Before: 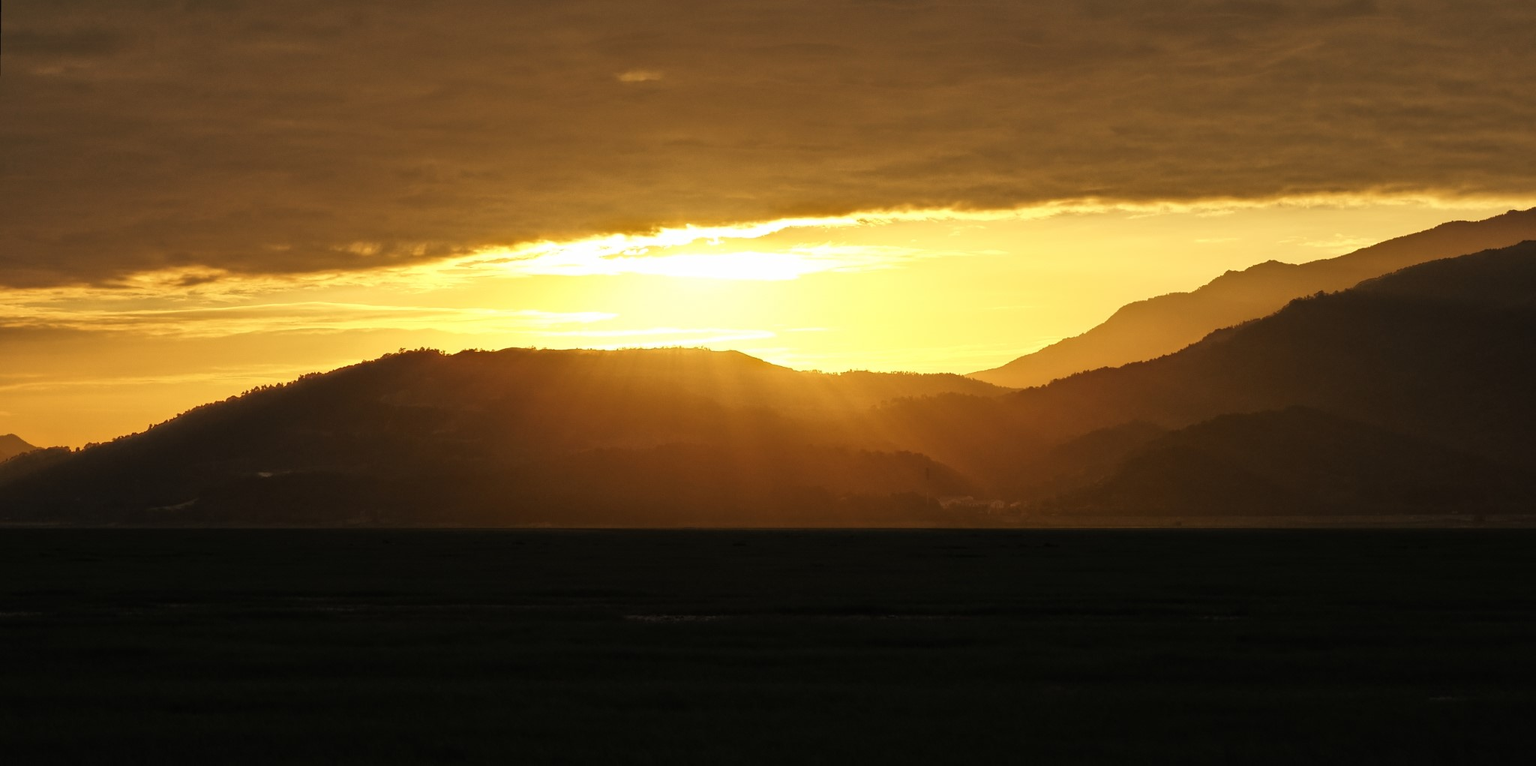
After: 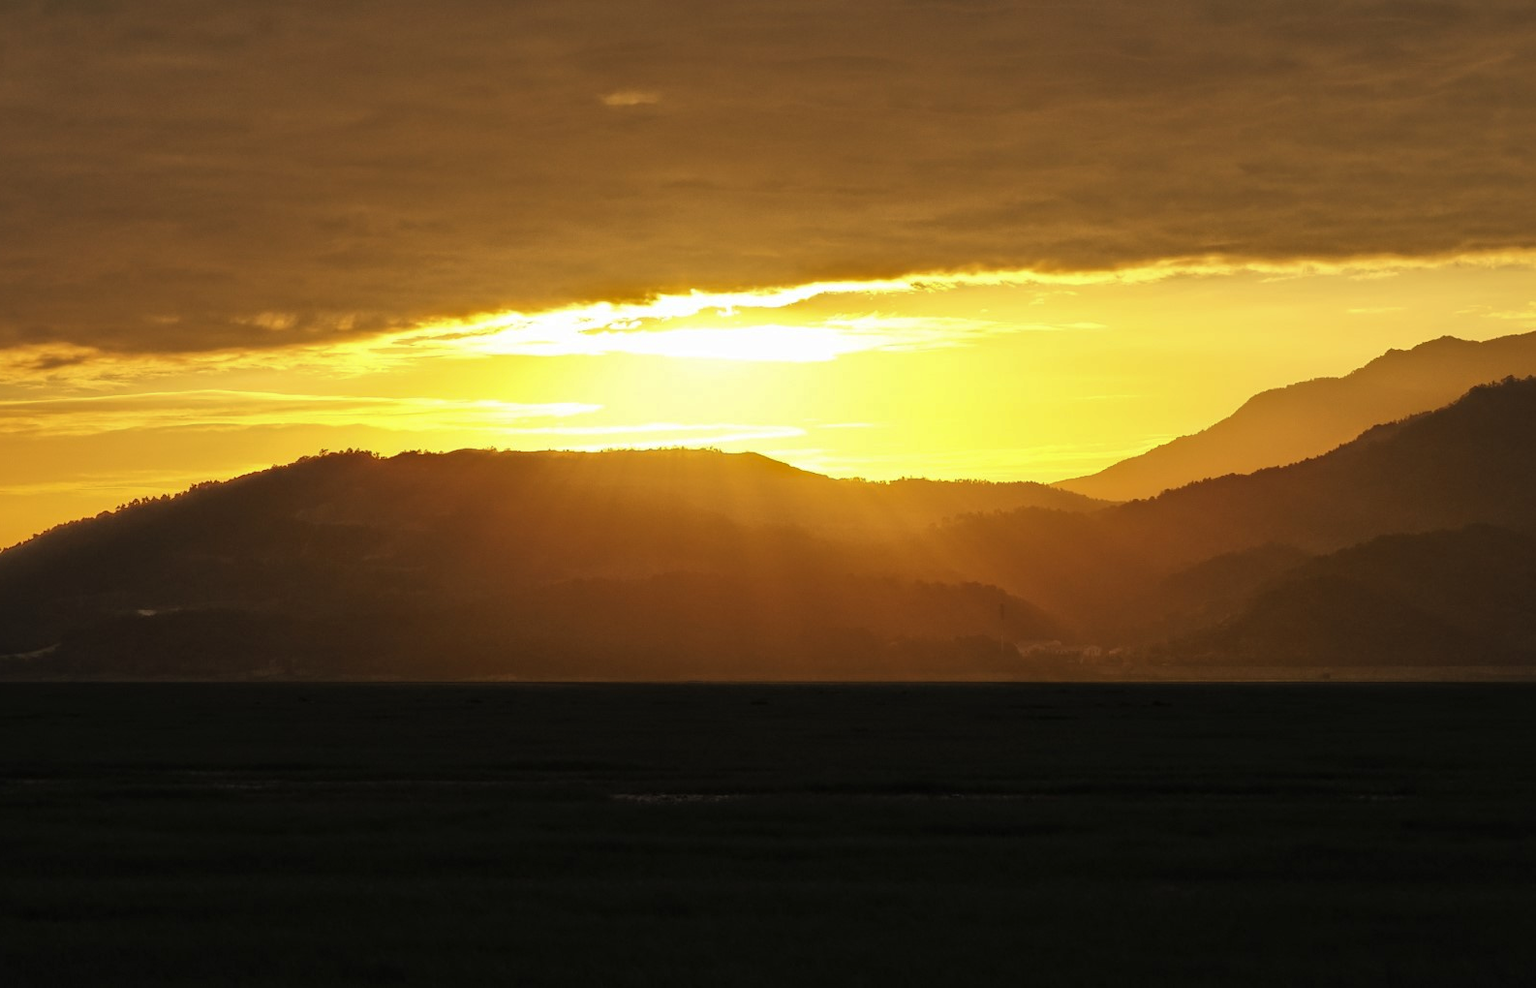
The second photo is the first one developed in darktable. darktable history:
crop: left 9.88%, right 12.664%
shadows and highlights: shadows 30
